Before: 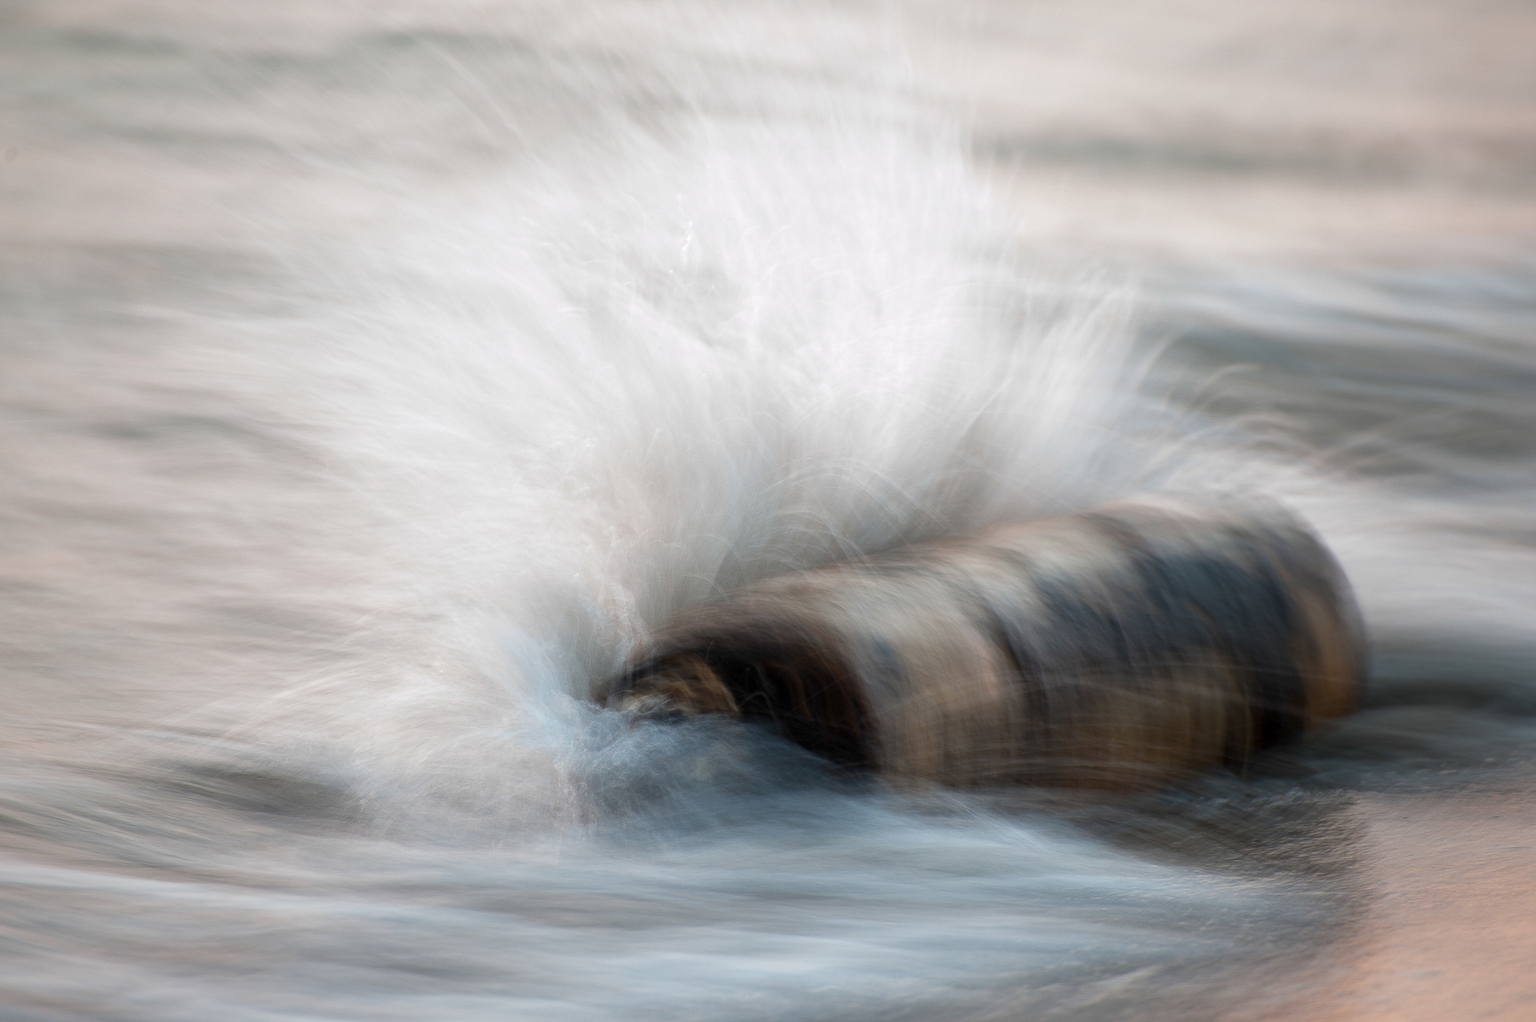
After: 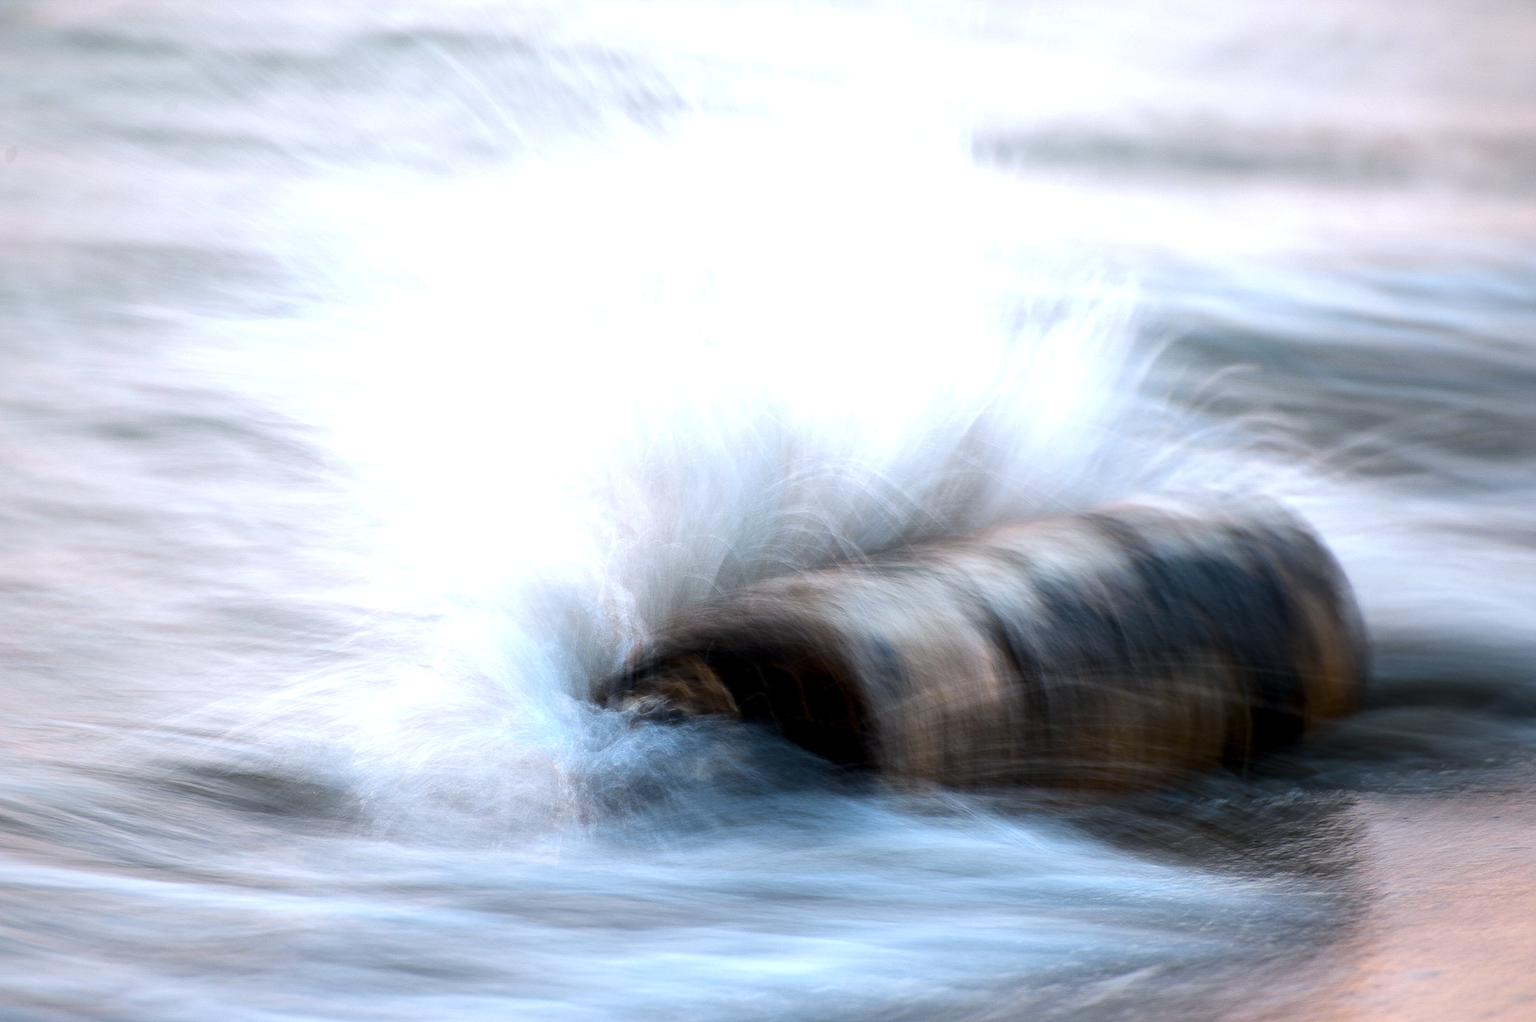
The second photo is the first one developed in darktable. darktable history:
local contrast: highlights 61%, shadows 106%, detail 107%, midtone range 0.529
tone equalizer: -8 EV -0.75 EV, -7 EV -0.7 EV, -6 EV -0.6 EV, -5 EV -0.4 EV, -3 EV 0.4 EV, -2 EV 0.6 EV, -1 EV 0.7 EV, +0 EV 0.75 EV, edges refinement/feathering 500, mask exposure compensation -1.57 EV, preserve details no
color balance rgb: perceptual saturation grading › global saturation 30%, global vibrance 10%
white balance: red 0.954, blue 1.079
